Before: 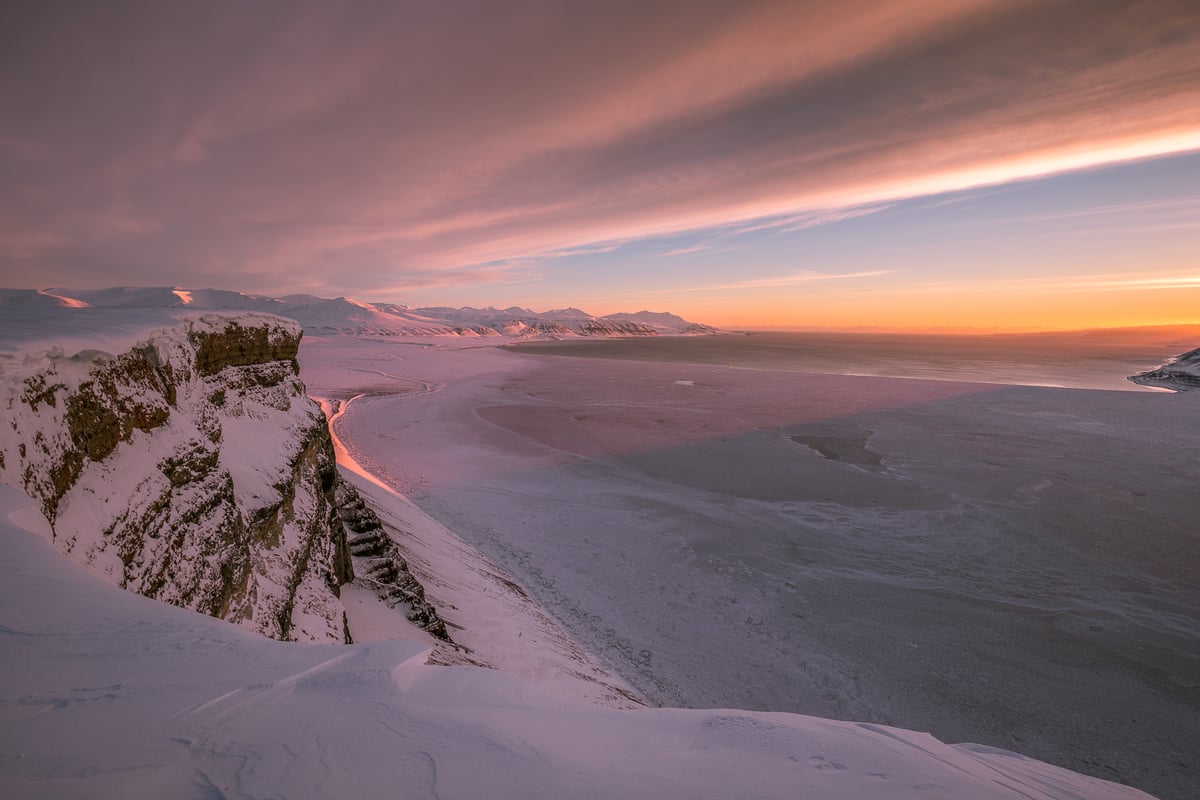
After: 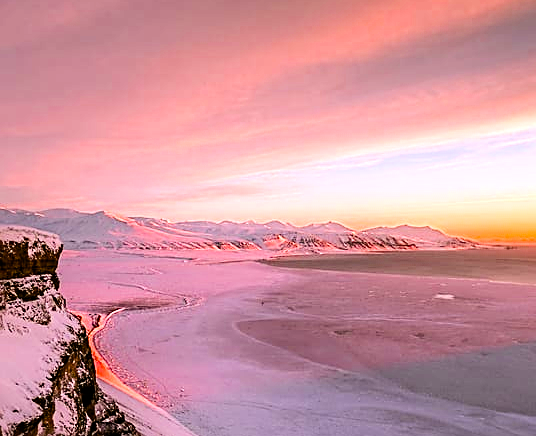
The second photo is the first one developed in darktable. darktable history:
color balance rgb: power › chroma 0.317%, power › hue 23.37°, perceptual saturation grading › global saturation 29.787%, global vibrance 1.533%, saturation formula JzAzBz (2021)
crop: left 20.001%, top 10.802%, right 35.316%, bottom 34.634%
tone curve: curves: ch0 [(0, 0) (0.08, 0.056) (0.4, 0.4) (0.6, 0.612) (0.92, 0.924) (1, 1)], color space Lab, independent channels, preserve colors none
levels: levels [0, 0.352, 0.703]
filmic rgb: black relative exposure -7.65 EV, white relative exposure 4.56 EV, hardness 3.61
sharpen: radius 2.737
